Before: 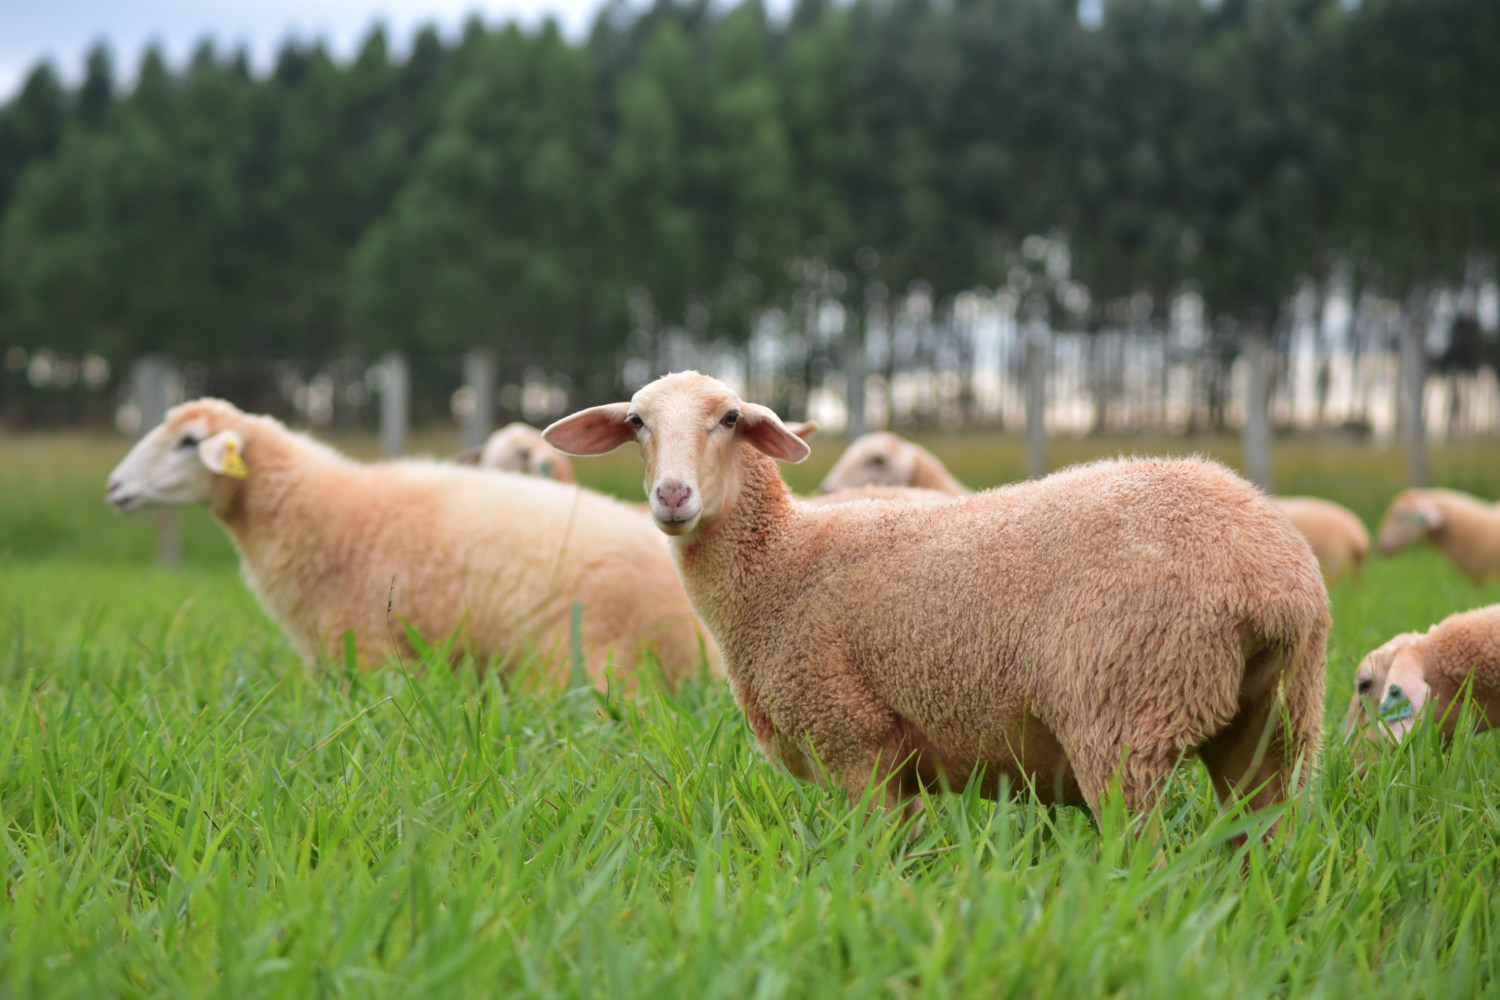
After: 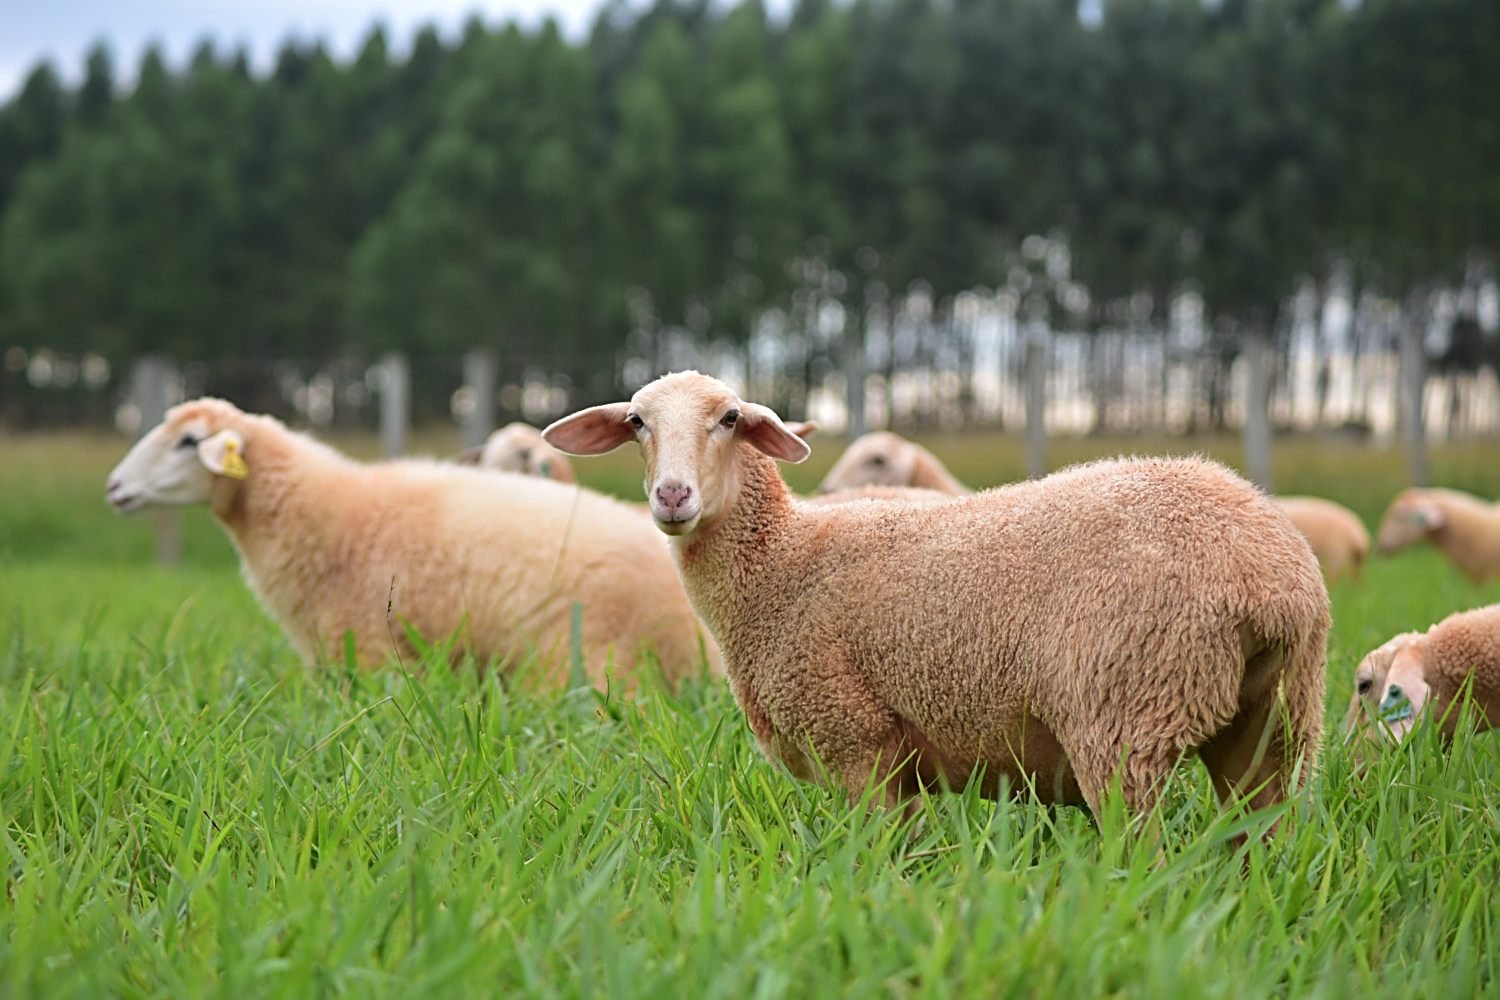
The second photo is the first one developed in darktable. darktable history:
white balance: red 1, blue 1
sharpen: radius 2.676, amount 0.669
